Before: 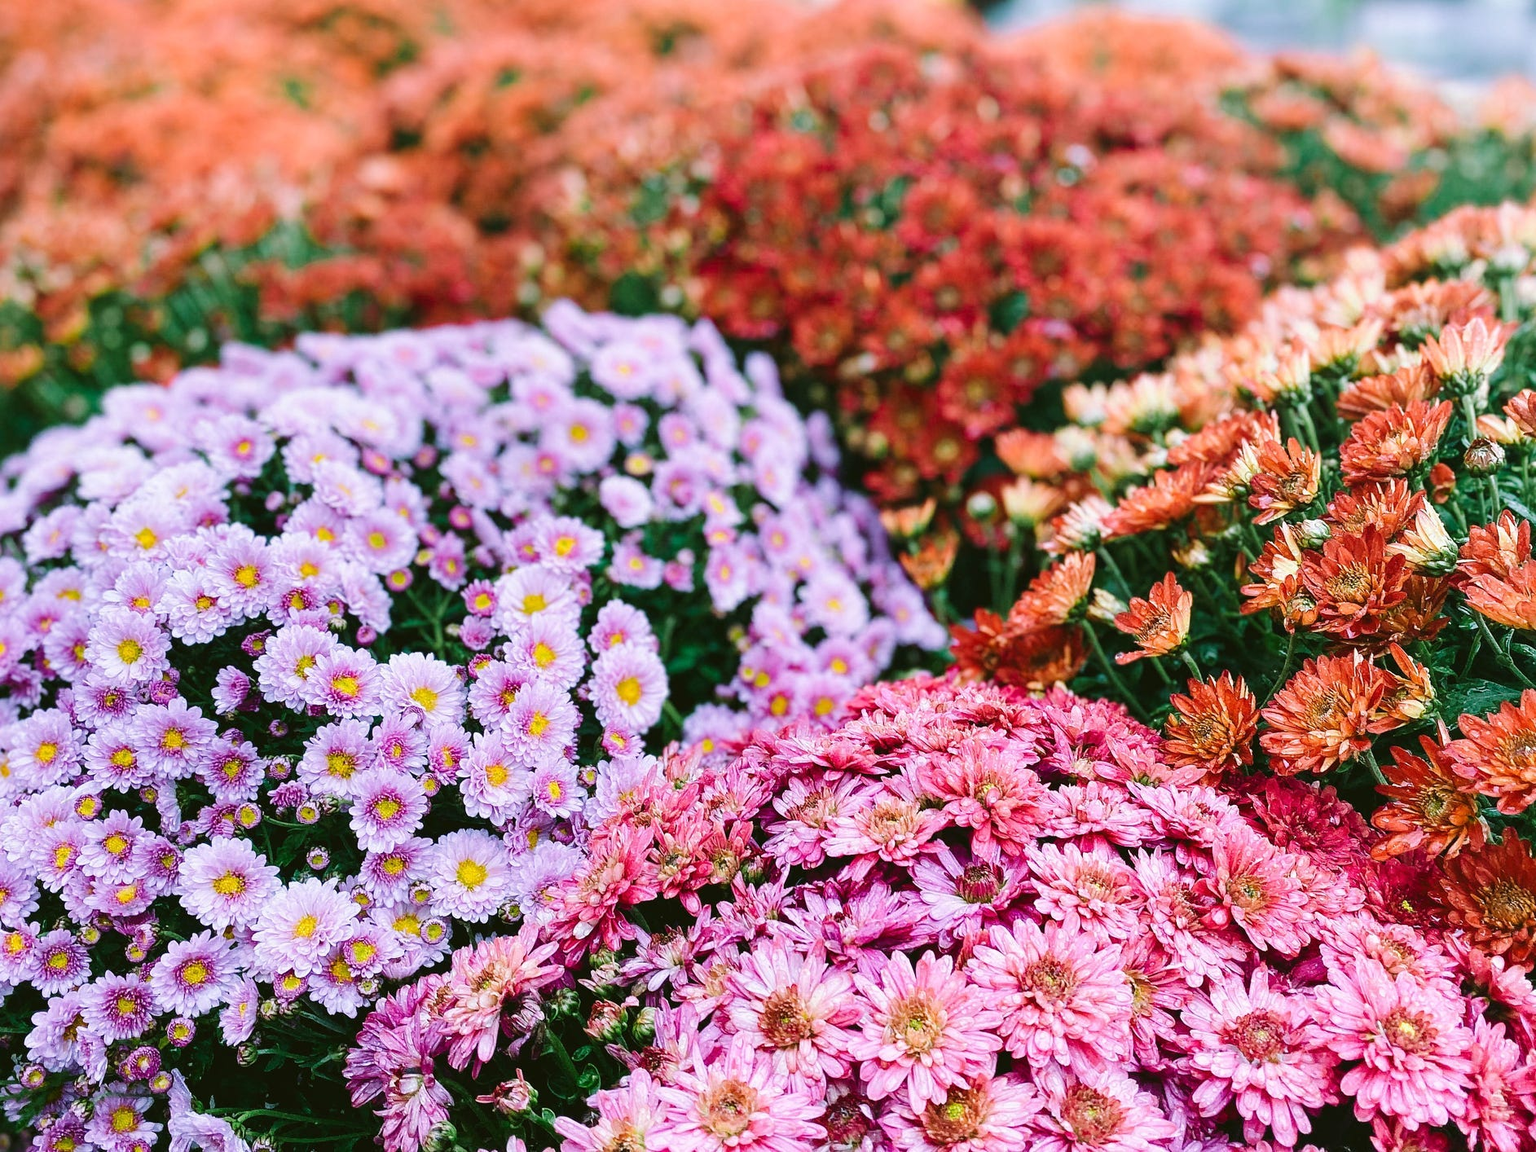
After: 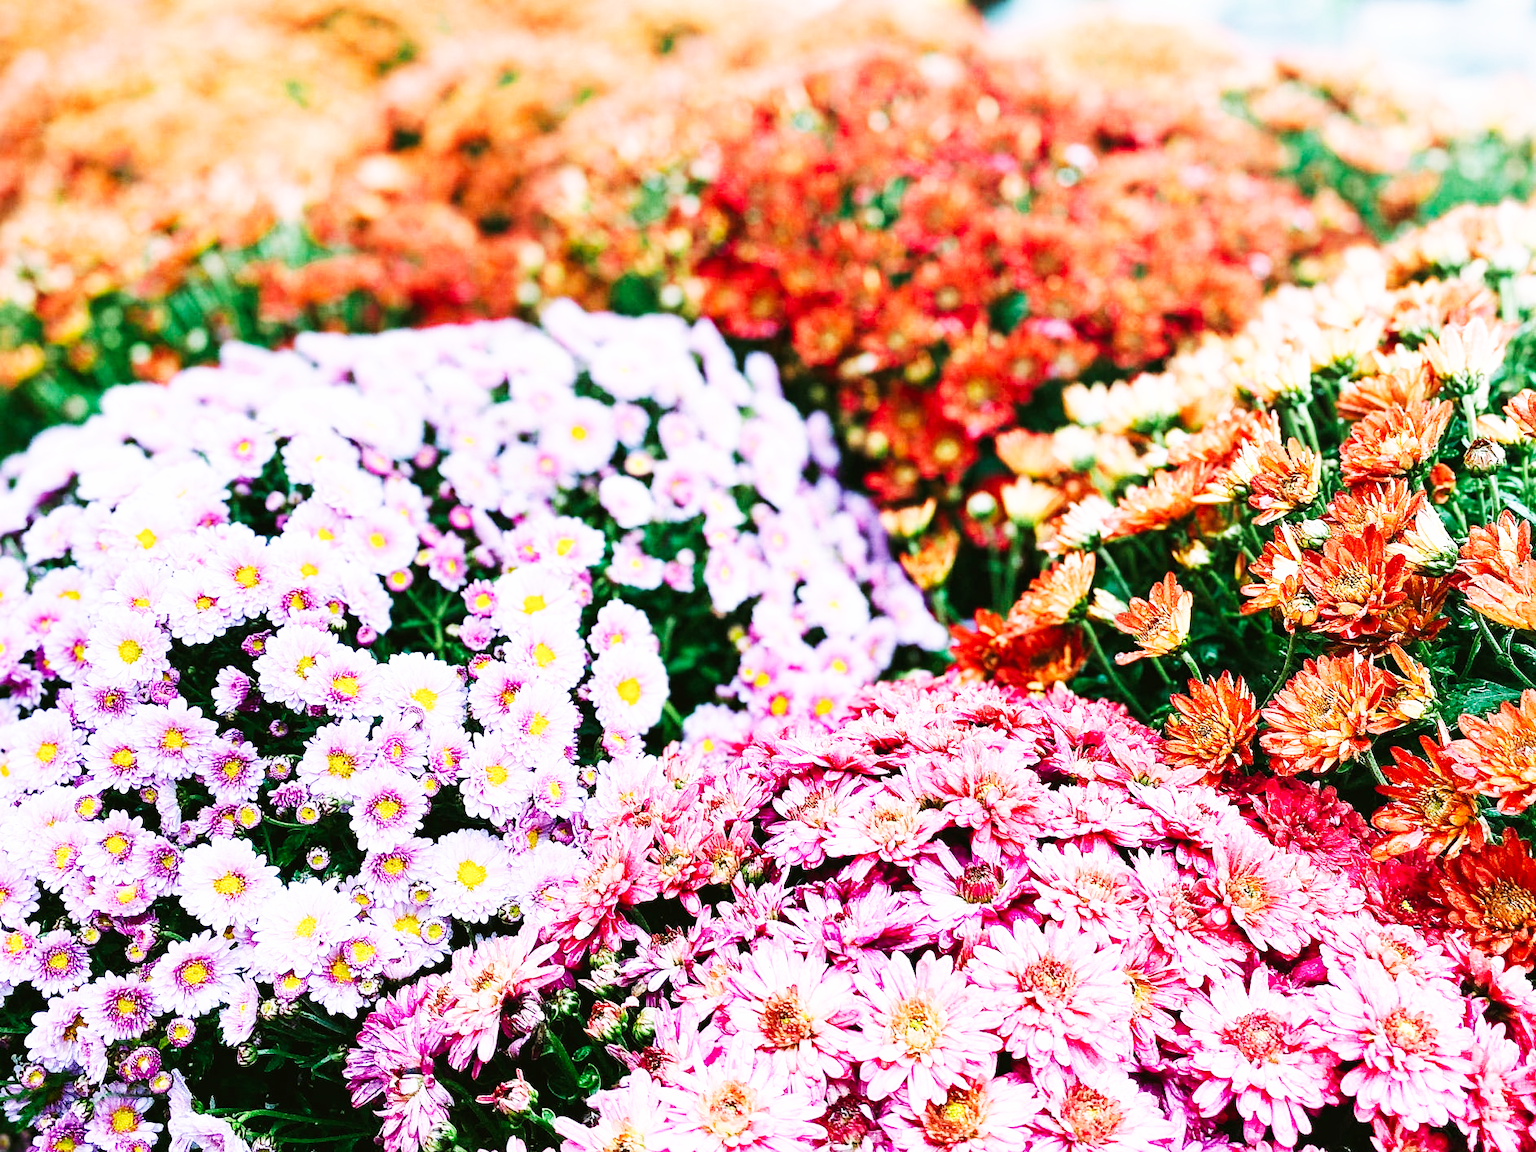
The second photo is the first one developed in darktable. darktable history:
contrast brightness saturation: contrast 0.011, saturation -0.065
base curve: curves: ch0 [(0, 0) (0.007, 0.004) (0.027, 0.03) (0.046, 0.07) (0.207, 0.54) (0.442, 0.872) (0.673, 0.972) (1, 1)], preserve colors none
